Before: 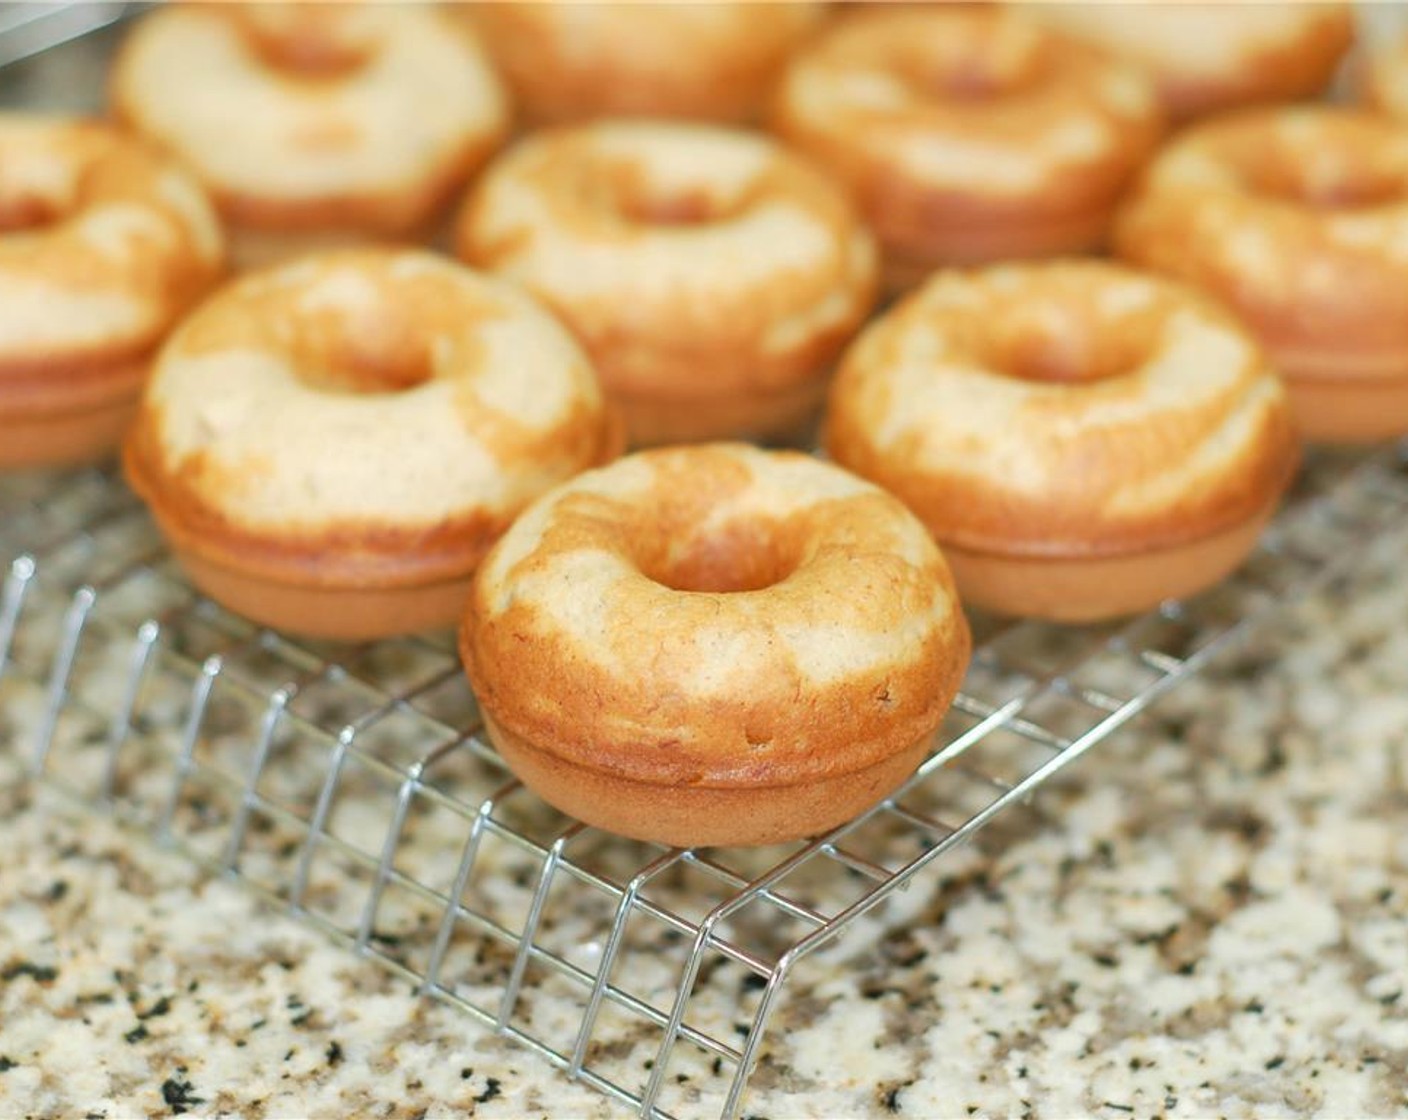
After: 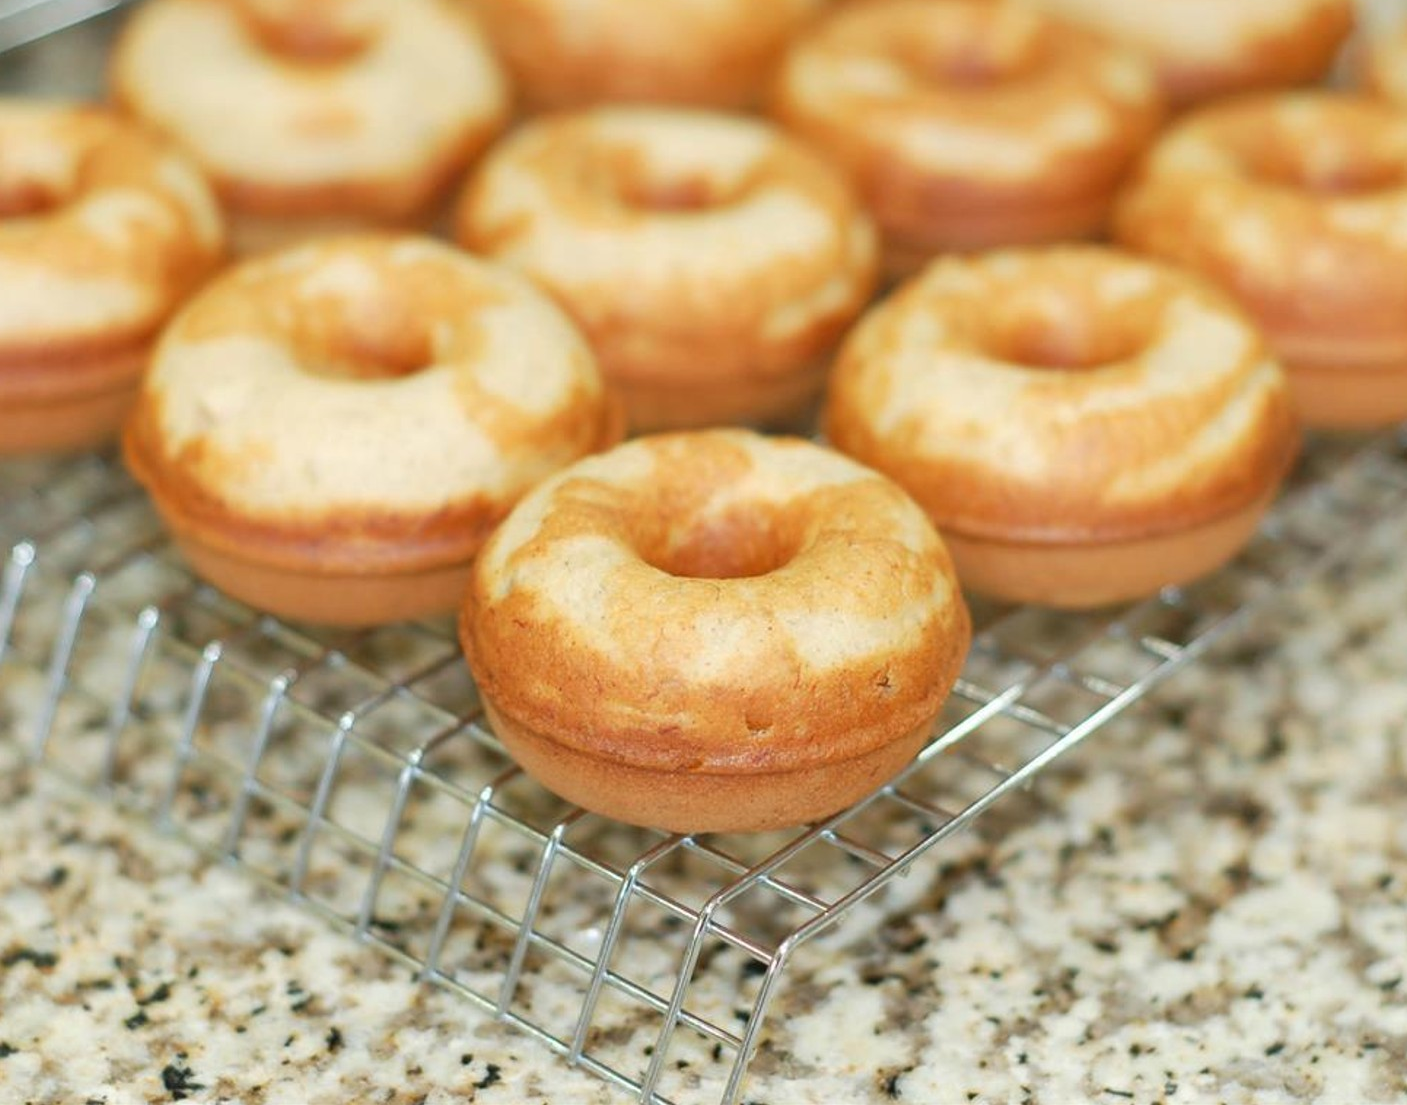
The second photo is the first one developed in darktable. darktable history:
crop: top 1.251%, right 0.009%
